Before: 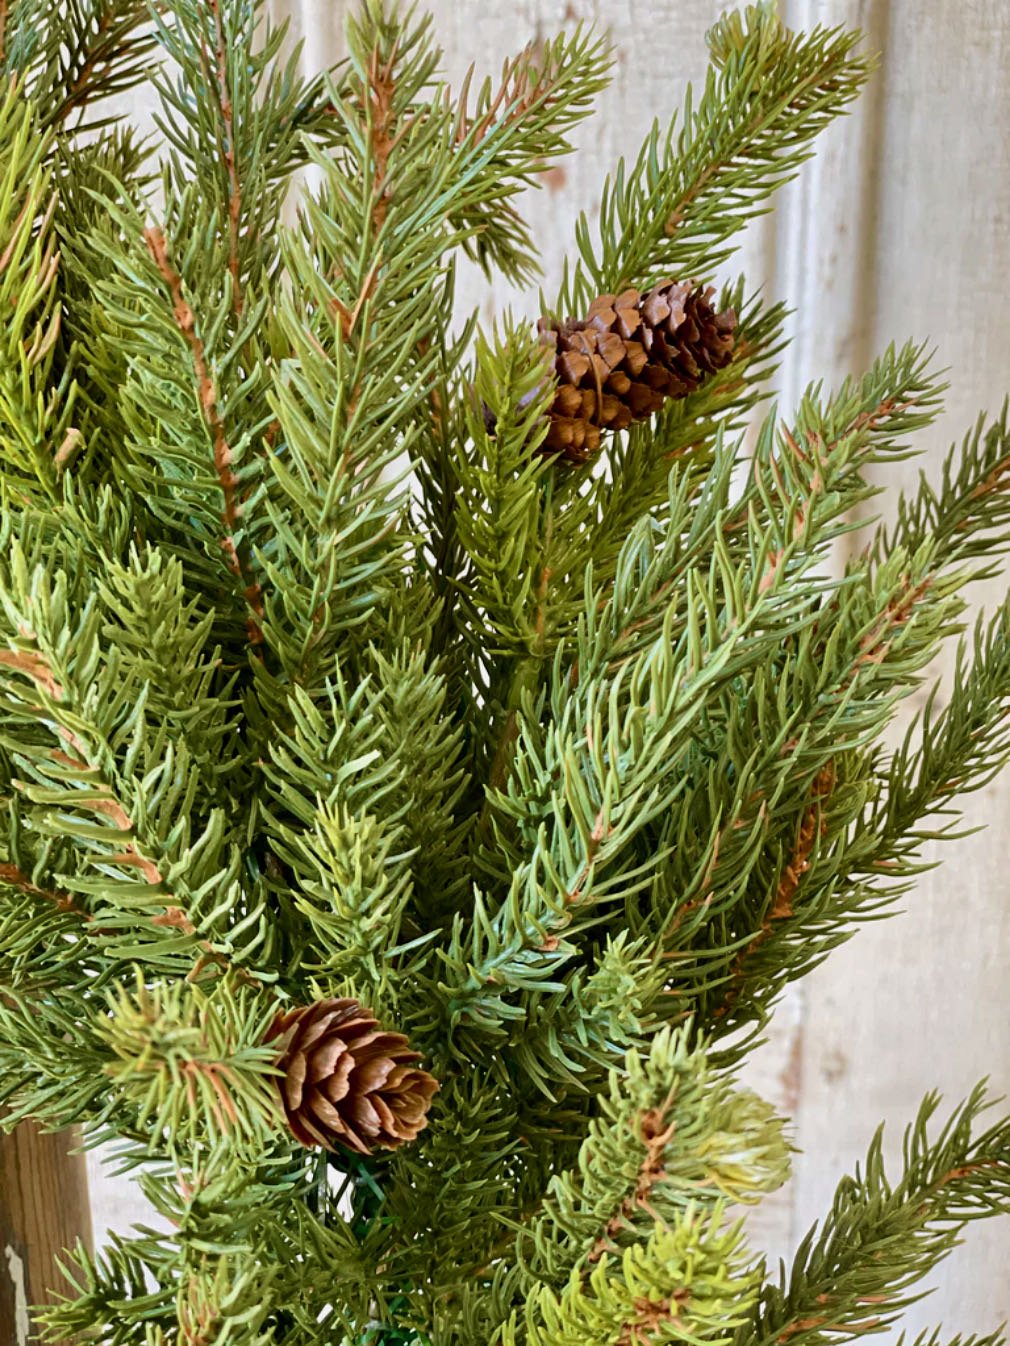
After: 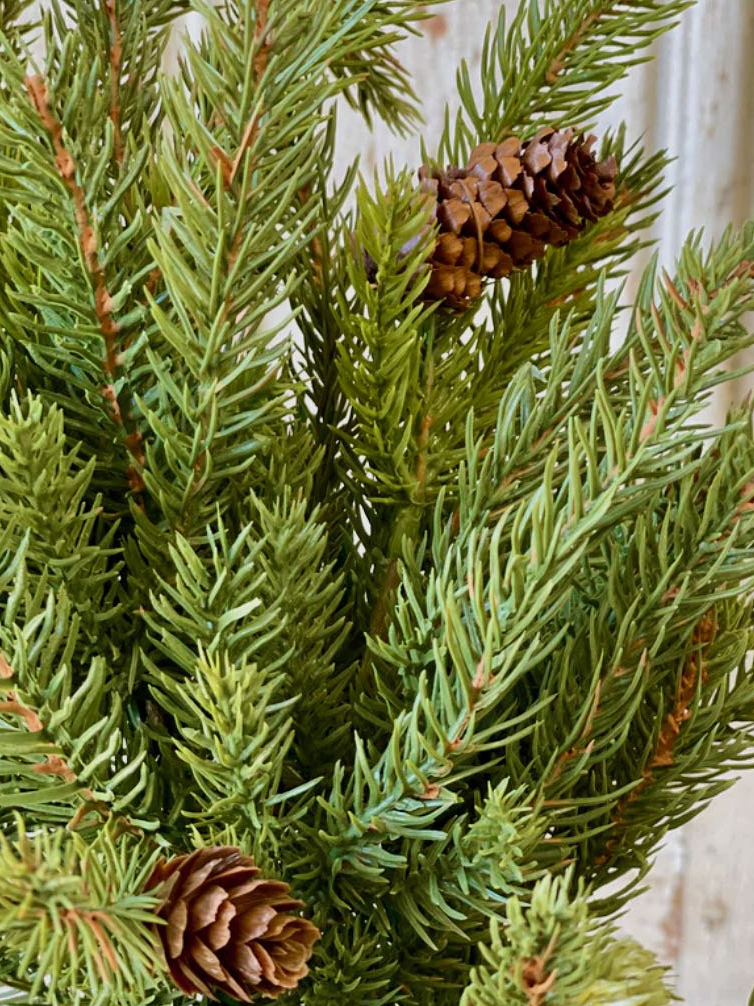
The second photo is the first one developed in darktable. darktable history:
crop and rotate: left 11.831%, top 11.346%, right 13.429%, bottom 13.899%
shadows and highlights: shadows 25, white point adjustment -3, highlights -30
